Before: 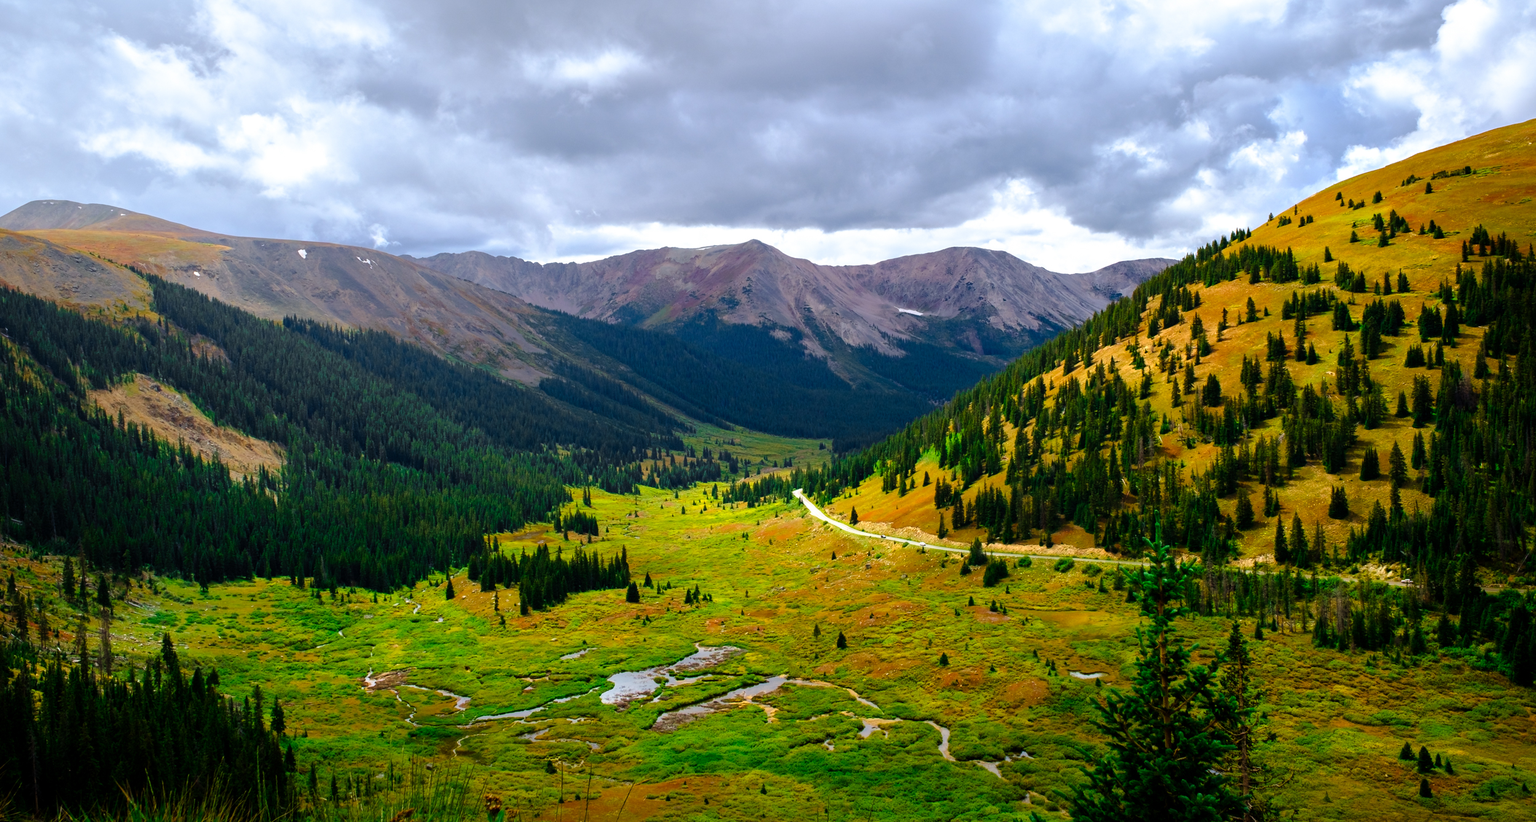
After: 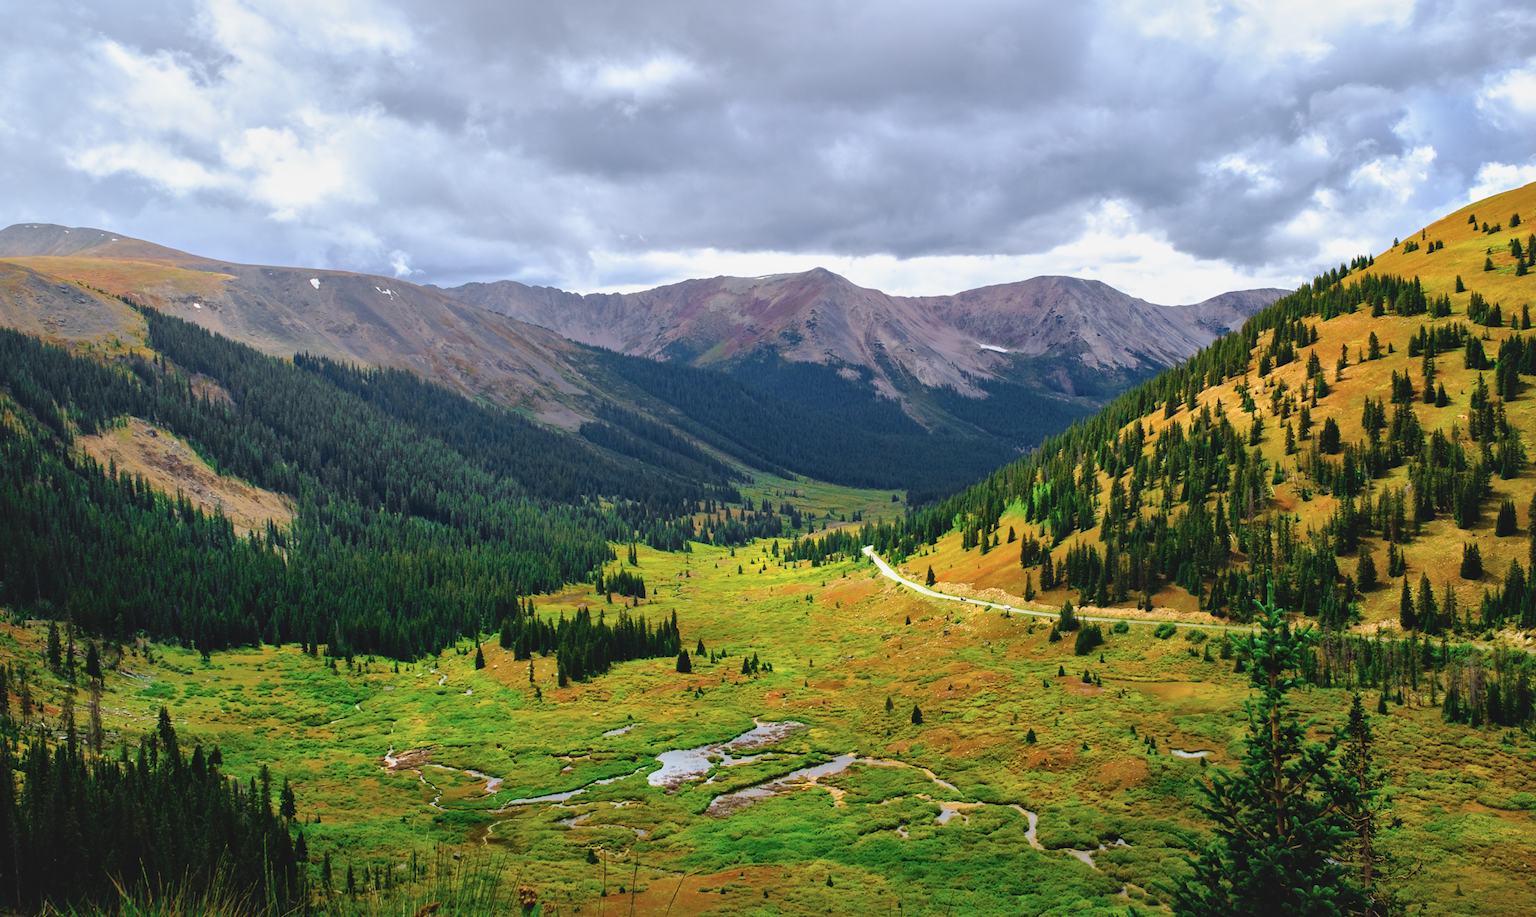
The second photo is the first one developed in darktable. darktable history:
local contrast: mode bilateral grid, contrast 20, coarseness 50, detail 129%, midtone range 0.2
crop and rotate: left 1.342%, right 9.02%
contrast brightness saturation: contrast -0.136, brightness 0.054, saturation -0.127
exposure: compensate highlight preservation false
